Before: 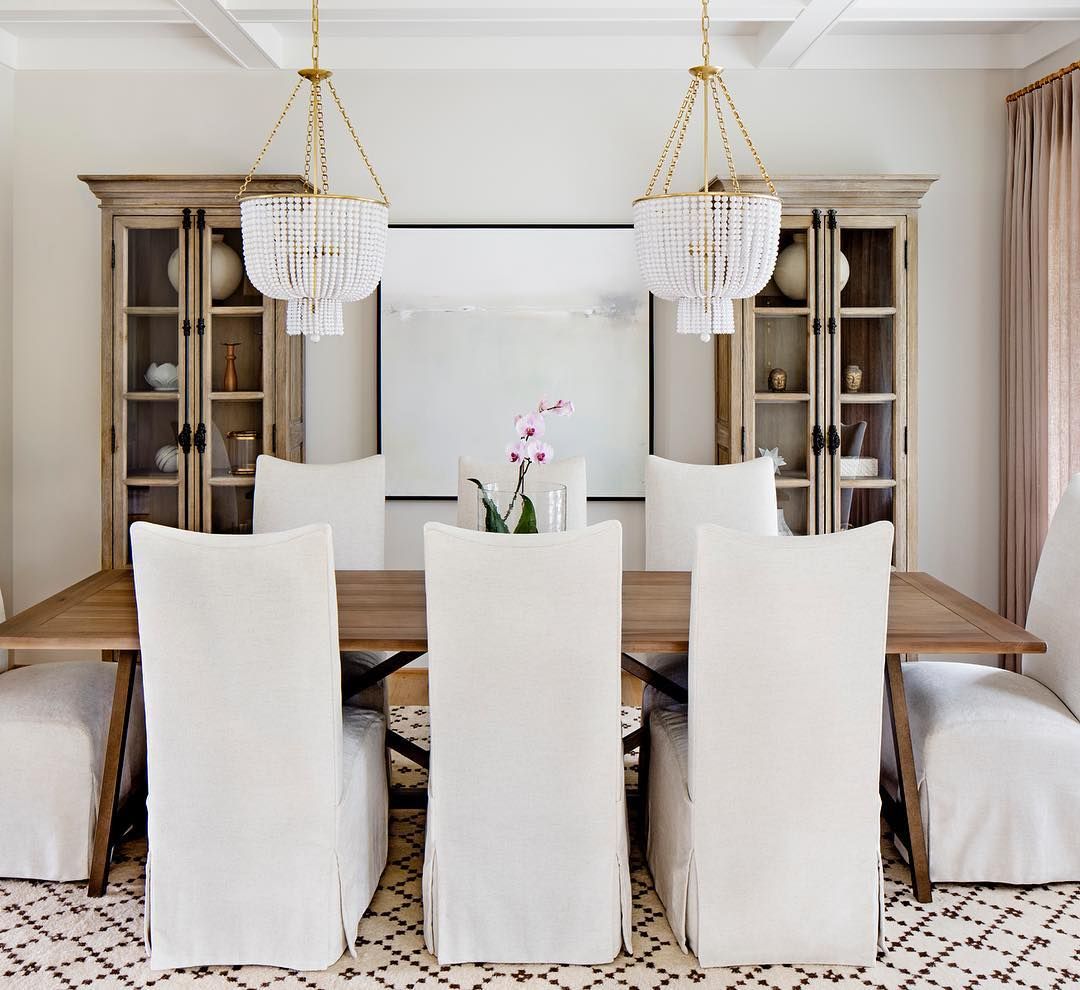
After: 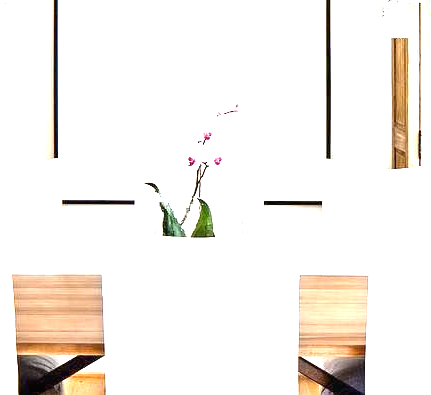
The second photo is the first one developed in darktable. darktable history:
crop: left 30%, top 30%, right 30%, bottom 30%
contrast equalizer: y [[0.5, 0.5, 0.478, 0.5, 0.5, 0.5], [0.5 ×6], [0.5 ×6], [0 ×6], [0 ×6]]
exposure: black level correction 0, exposure 2.088 EV, compensate exposure bias true, compensate highlight preservation false
